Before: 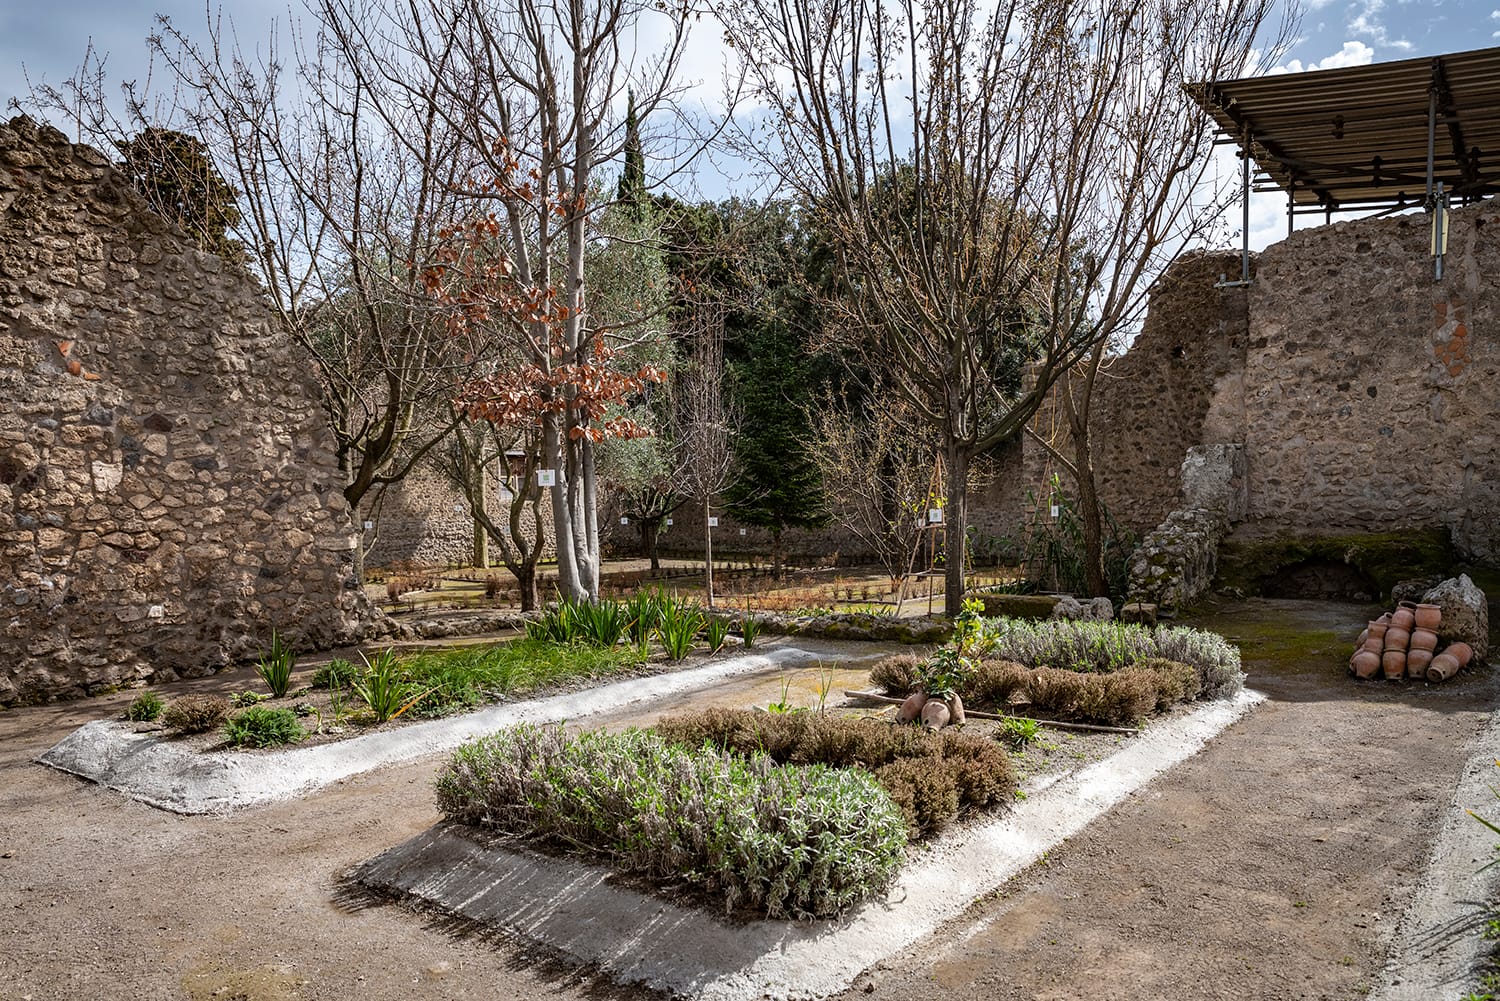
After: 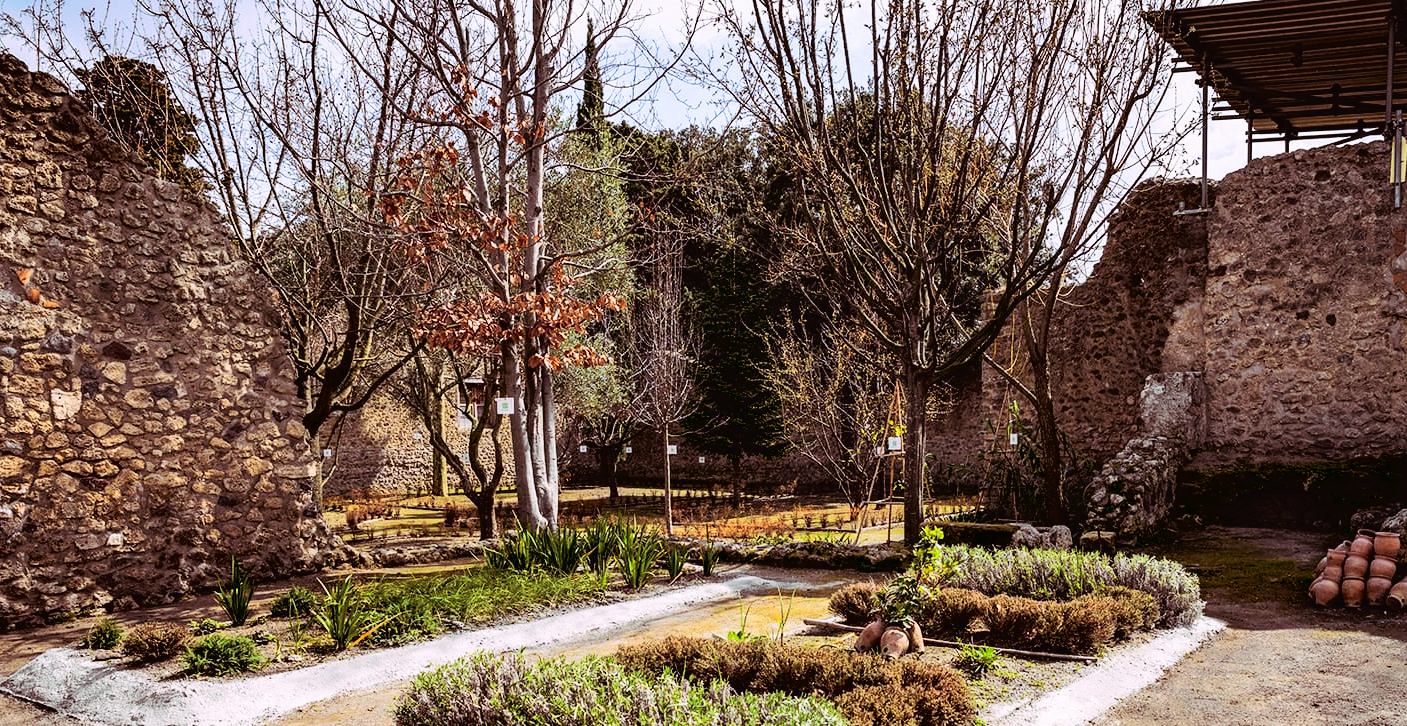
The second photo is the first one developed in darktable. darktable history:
tone curve: curves: ch0 [(0, 0.021) (0.148, 0.076) (0.232, 0.191) (0.398, 0.423) (0.572, 0.672) (0.705, 0.812) (0.877, 0.931) (0.99, 0.987)]; ch1 [(0, 0) (0.377, 0.325) (0.493, 0.486) (0.508, 0.502) (0.515, 0.514) (0.554, 0.586) (0.623, 0.658) (0.701, 0.704) (0.778, 0.751) (1, 1)]; ch2 [(0, 0) (0.431, 0.398) (0.485, 0.486) (0.495, 0.498) (0.511, 0.507) (0.58, 0.66) (0.679, 0.757) (0.749, 0.829) (1, 0.991)], color space Lab, independent channels
crop: left 2.737%, top 7.287%, right 3.421%, bottom 20.179%
split-toning: highlights › hue 298.8°, highlights › saturation 0.73, compress 41.76%
